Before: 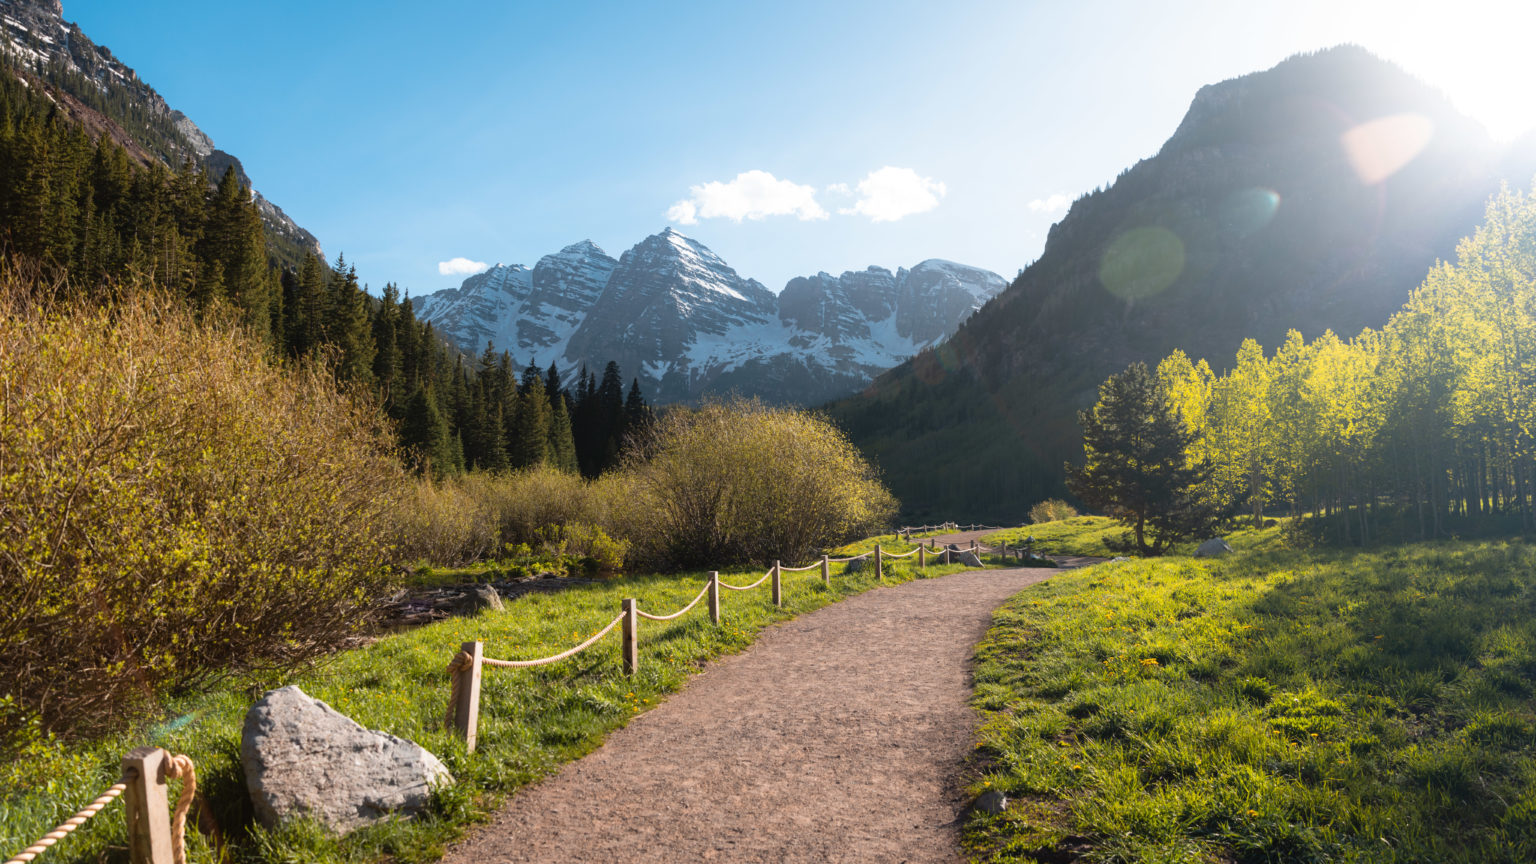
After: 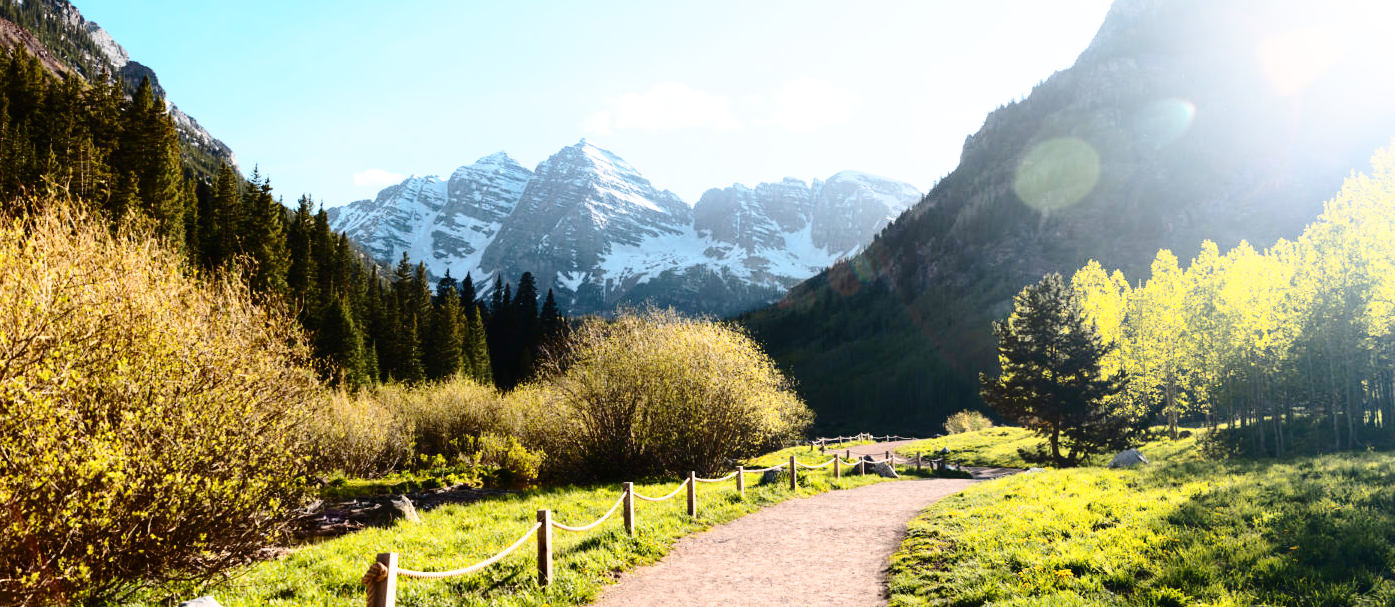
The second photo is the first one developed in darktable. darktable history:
crop: left 5.596%, top 10.314%, right 3.534%, bottom 19.395%
contrast brightness saturation: contrast 0.28
base curve: curves: ch0 [(0, 0) (0.028, 0.03) (0.121, 0.232) (0.46, 0.748) (0.859, 0.968) (1, 1)], preserve colors none
